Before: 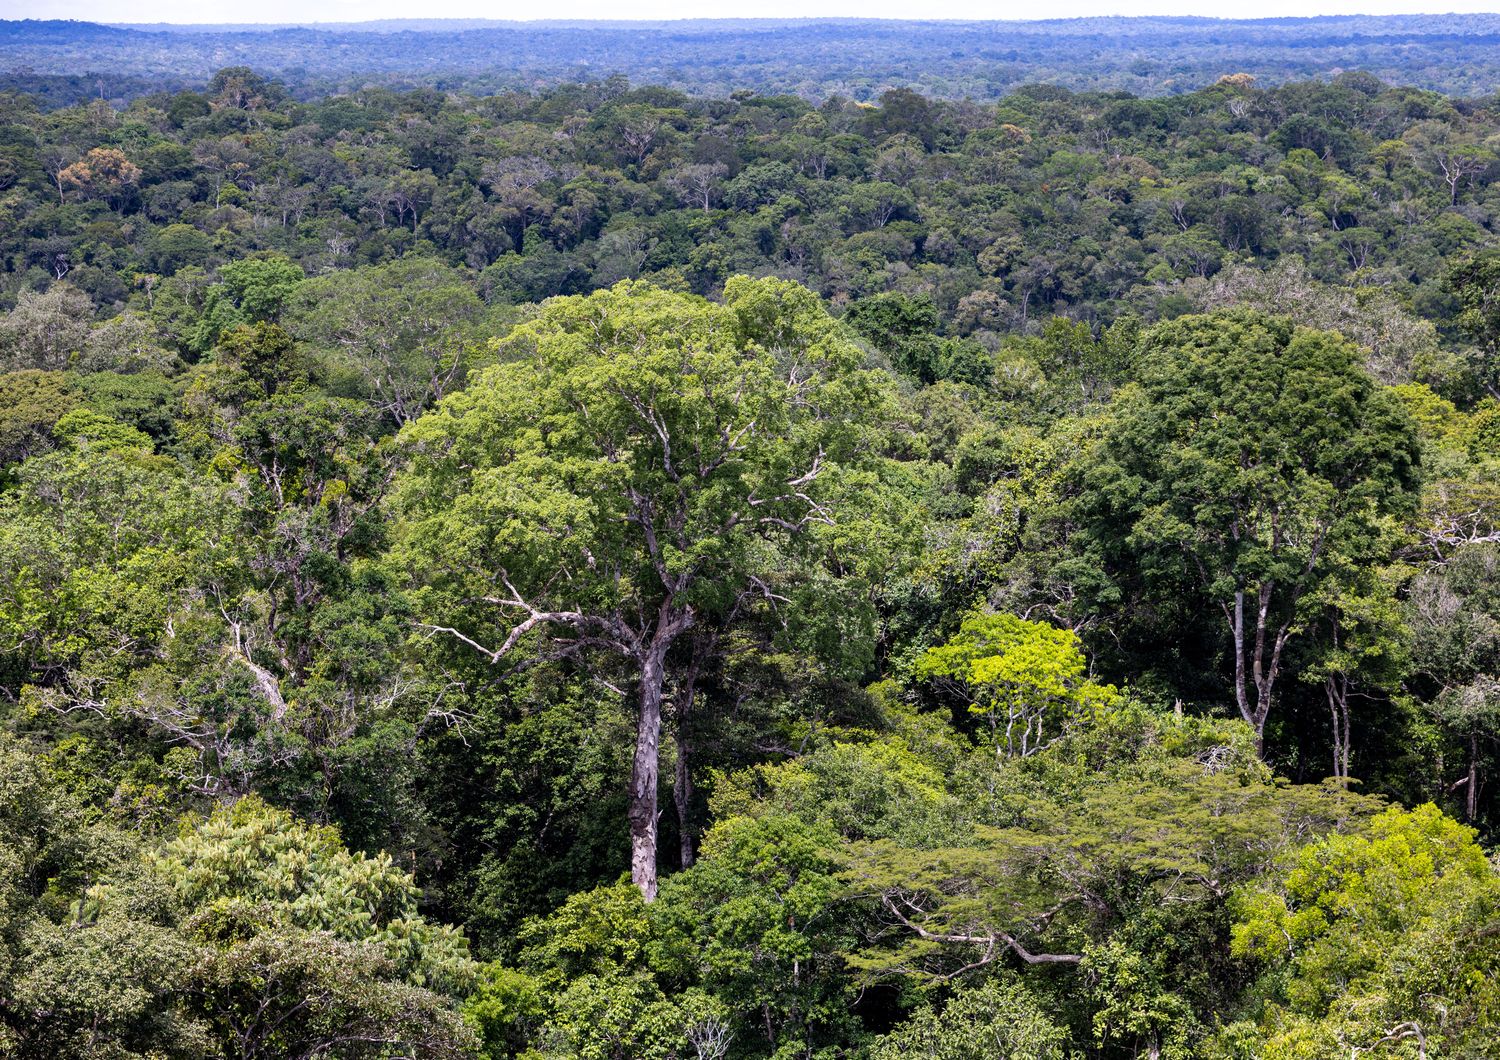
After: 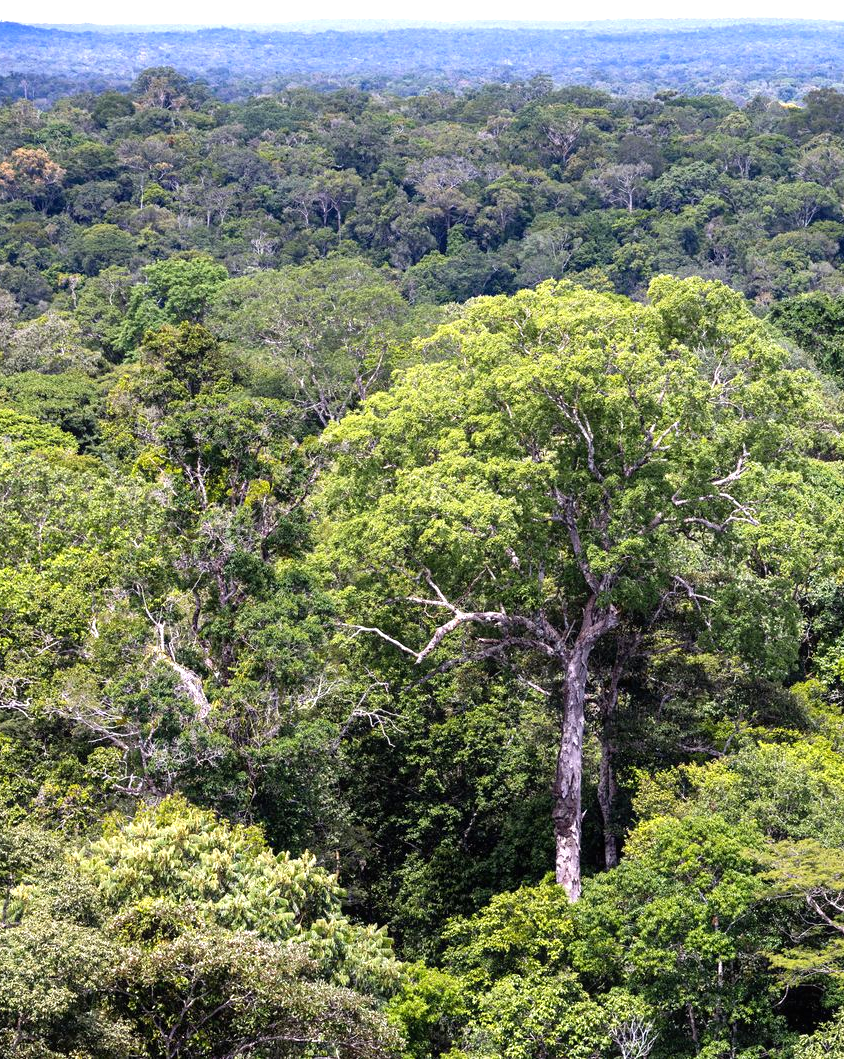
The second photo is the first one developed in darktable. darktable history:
exposure: exposure 0.64 EV, compensate highlight preservation false
crop: left 5.114%, right 38.589%
contrast equalizer: y [[0.5, 0.5, 0.468, 0.5, 0.5, 0.5], [0.5 ×6], [0.5 ×6], [0 ×6], [0 ×6]]
